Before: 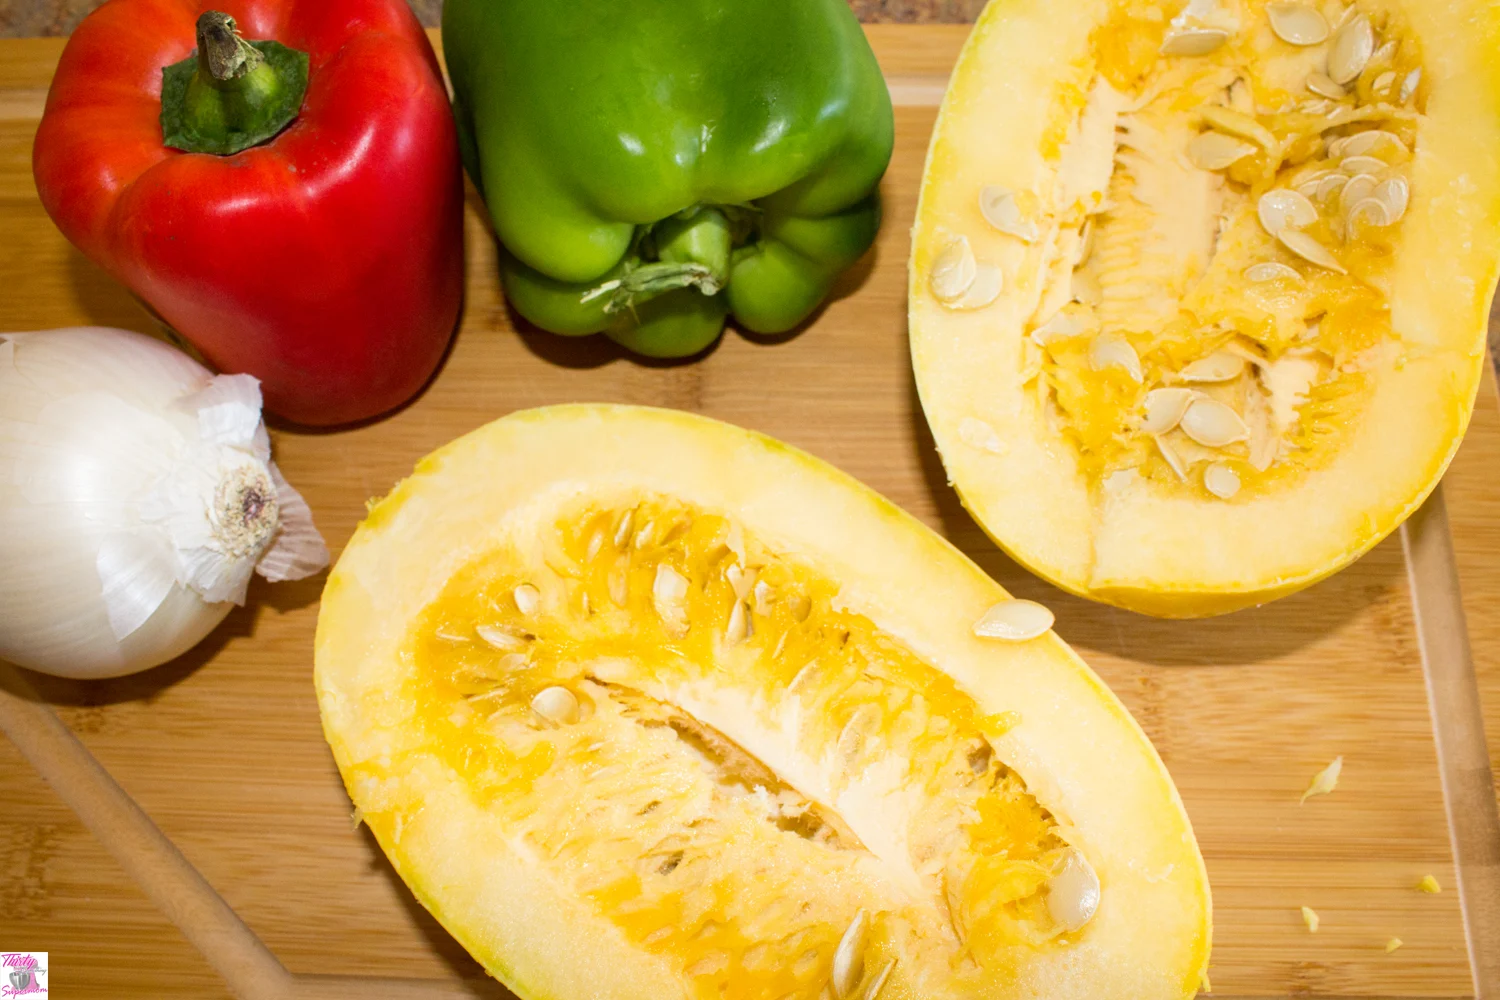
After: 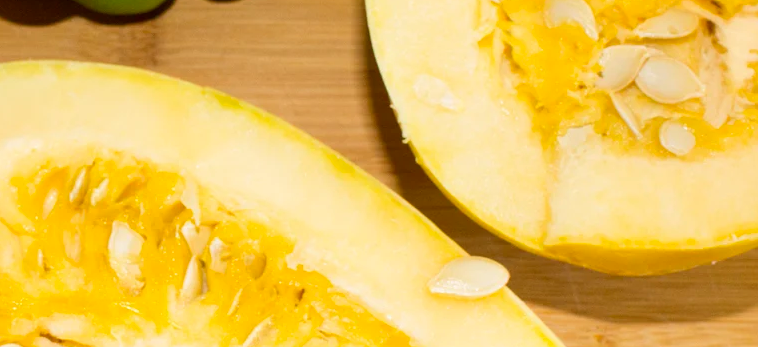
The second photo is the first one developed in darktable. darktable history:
color correction: highlights b* 0.01, saturation 1.09
crop: left 36.361%, top 34.332%, right 13.063%, bottom 30.929%
